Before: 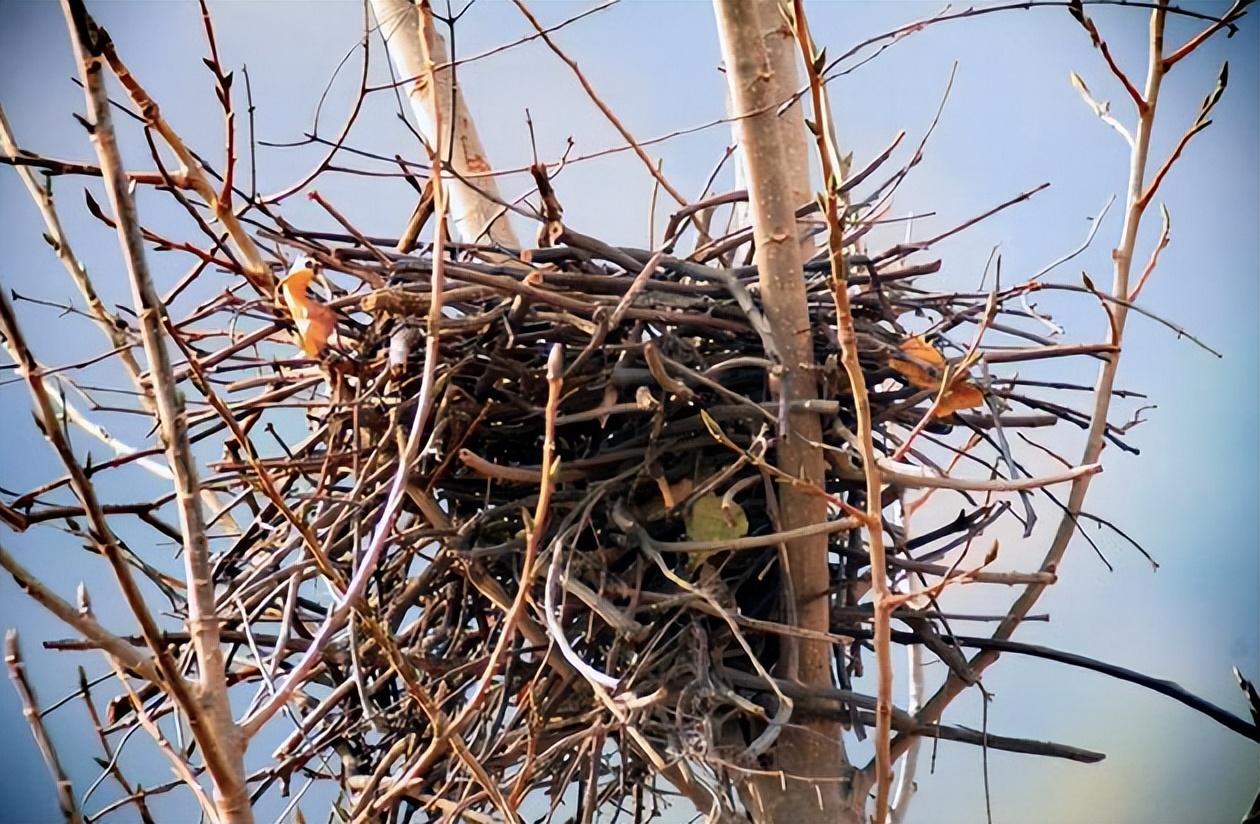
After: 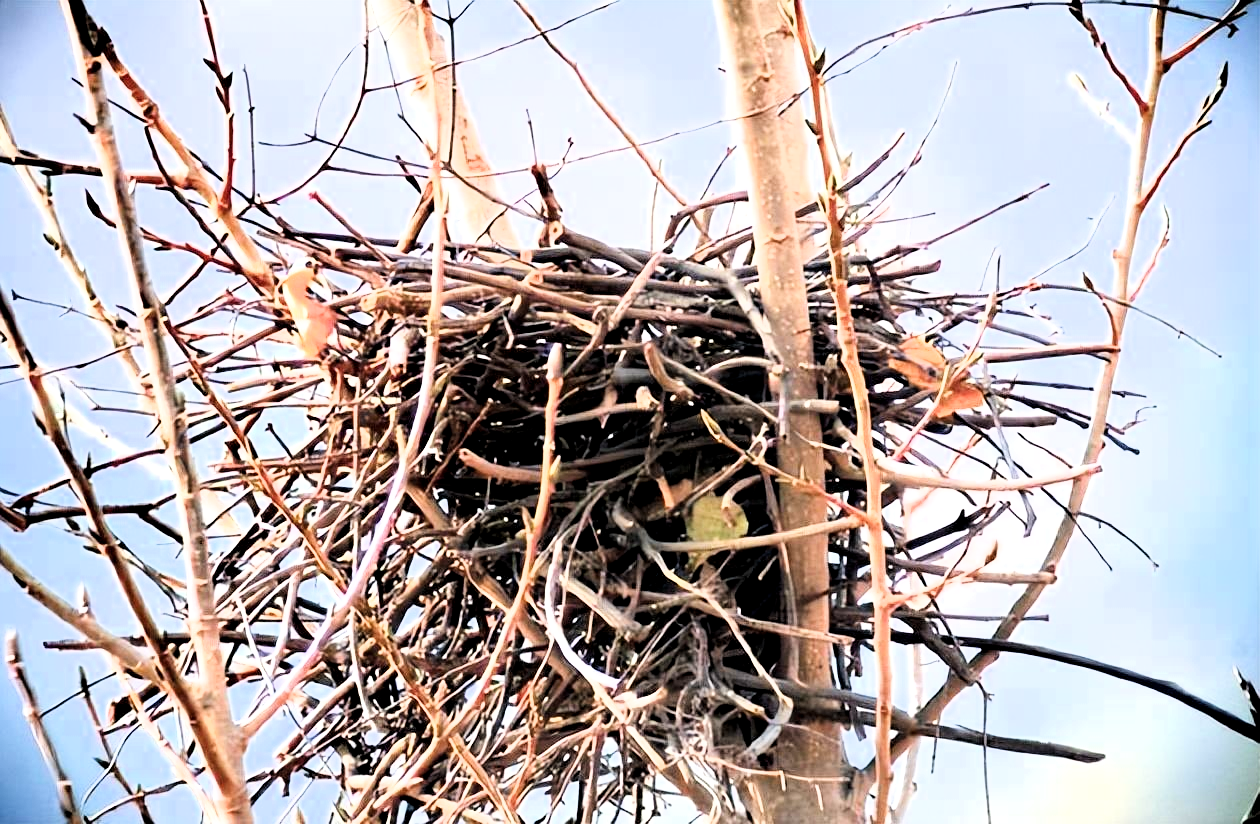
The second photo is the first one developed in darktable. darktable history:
local contrast: highlights 103%, shadows 101%, detail 119%, midtone range 0.2
exposure: black level correction 0, exposure 1.465 EV, compensate exposure bias true, compensate highlight preservation false
filmic rgb: black relative exposure -16 EV, white relative exposure 6.25 EV, hardness 5.1, contrast 1.357, color science v4 (2020)
